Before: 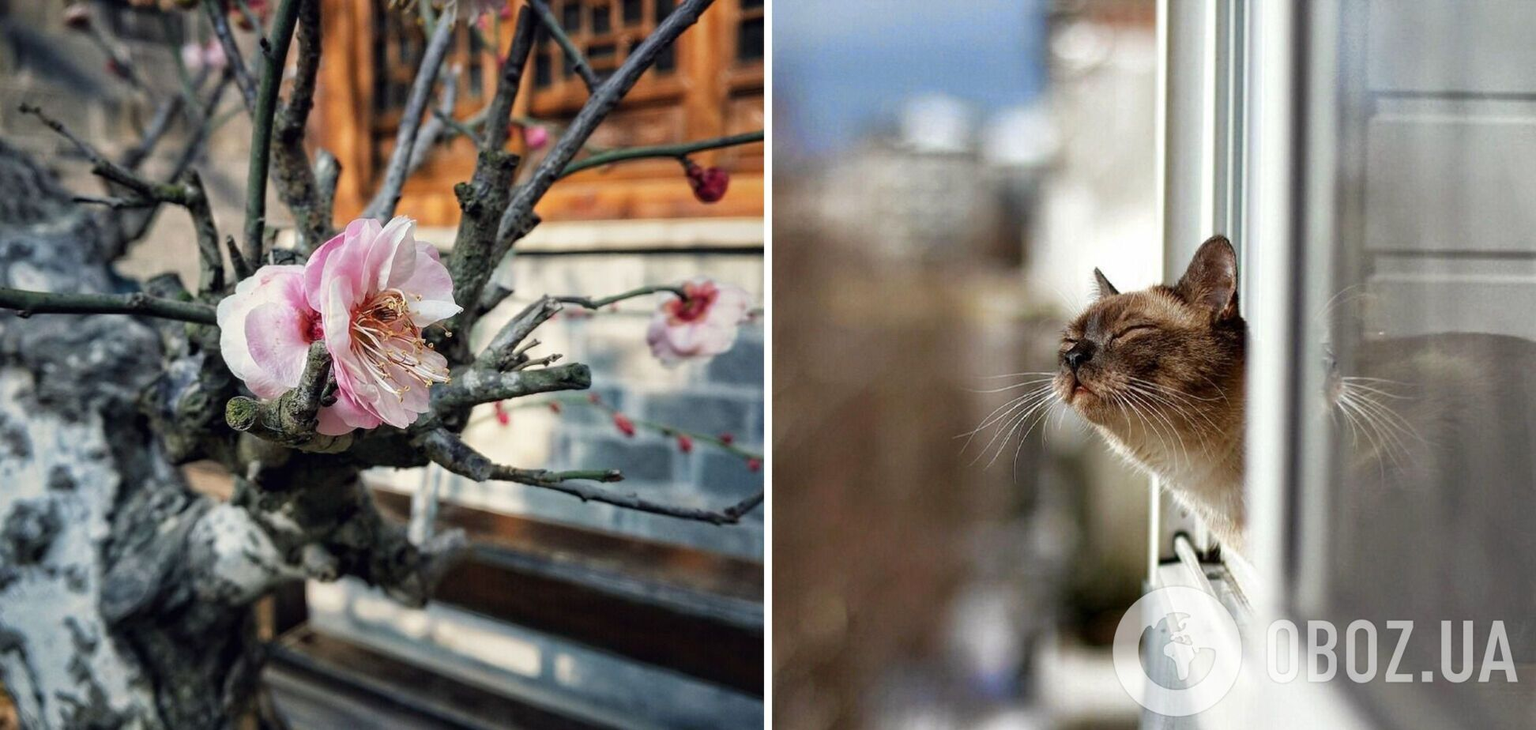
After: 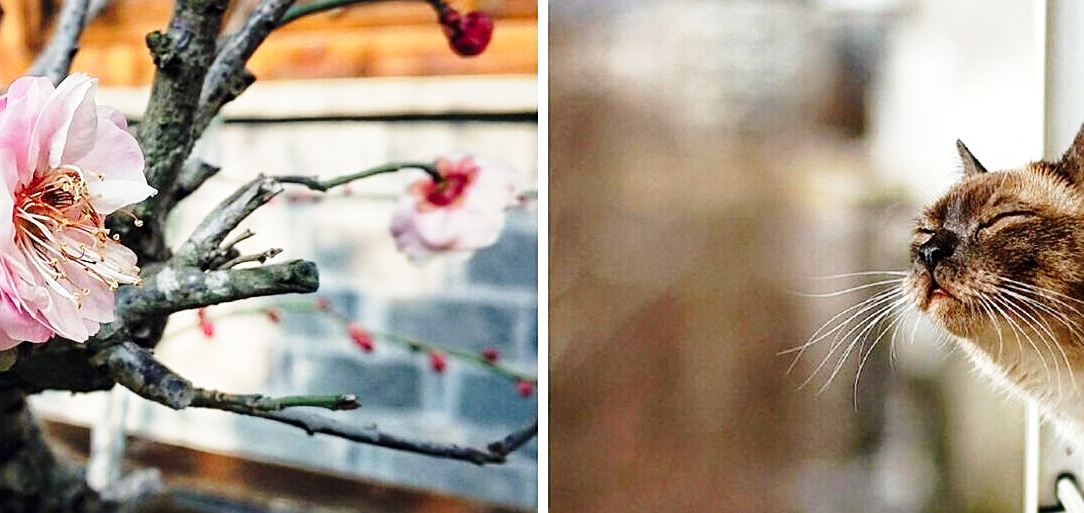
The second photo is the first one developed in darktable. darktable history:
crop and rotate: left 22.151%, top 21.729%, right 22.064%, bottom 22.721%
sharpen: on, module defaults
base curve: curves: ch0 [(0, 0) (0.028, 0.03) (0.121, 0.232) (0.46, 0.748) (0.859, 0.968) (1, 1)], preserve colors none
